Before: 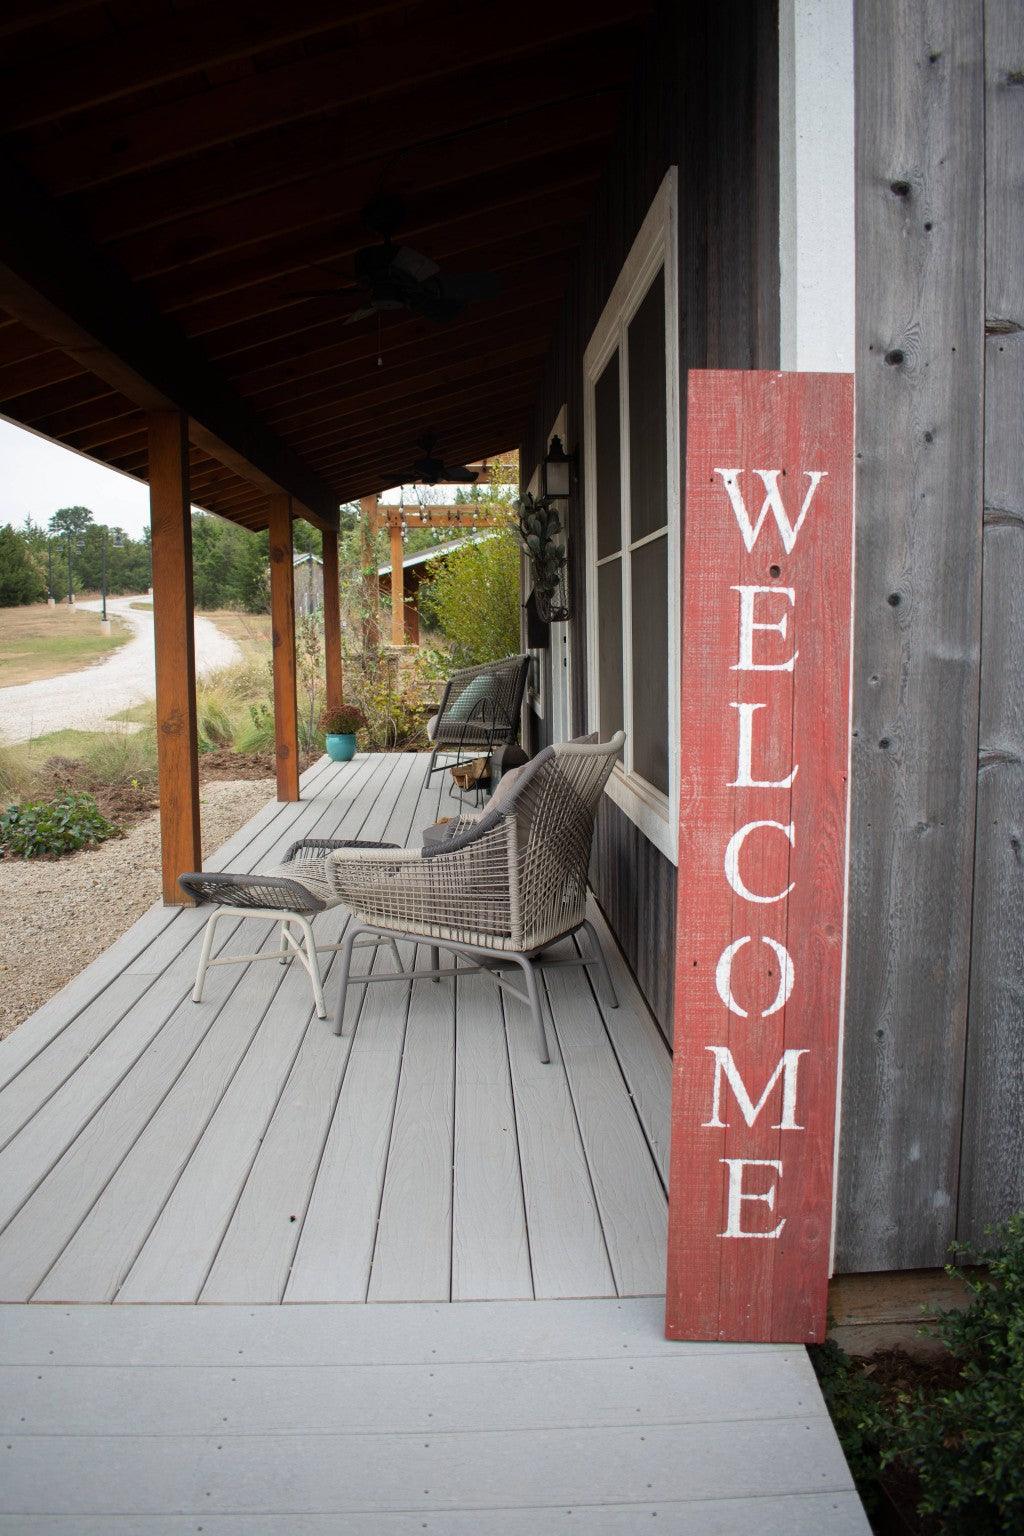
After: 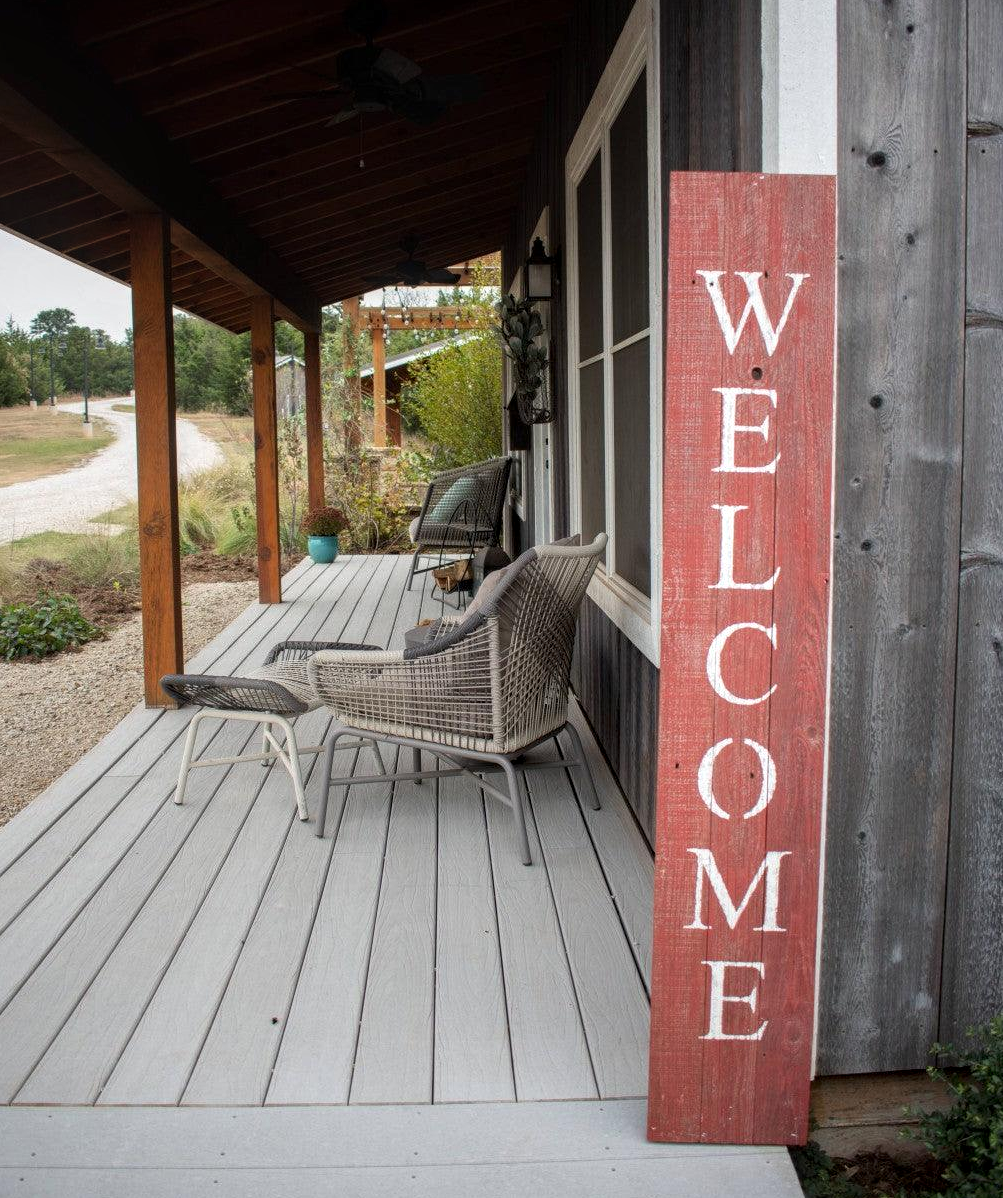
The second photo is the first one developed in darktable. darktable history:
local contrast: on, module defaults
crop and rotate: left 1.814%, top 12.896%, right 0.206%, bottom 9.101%
